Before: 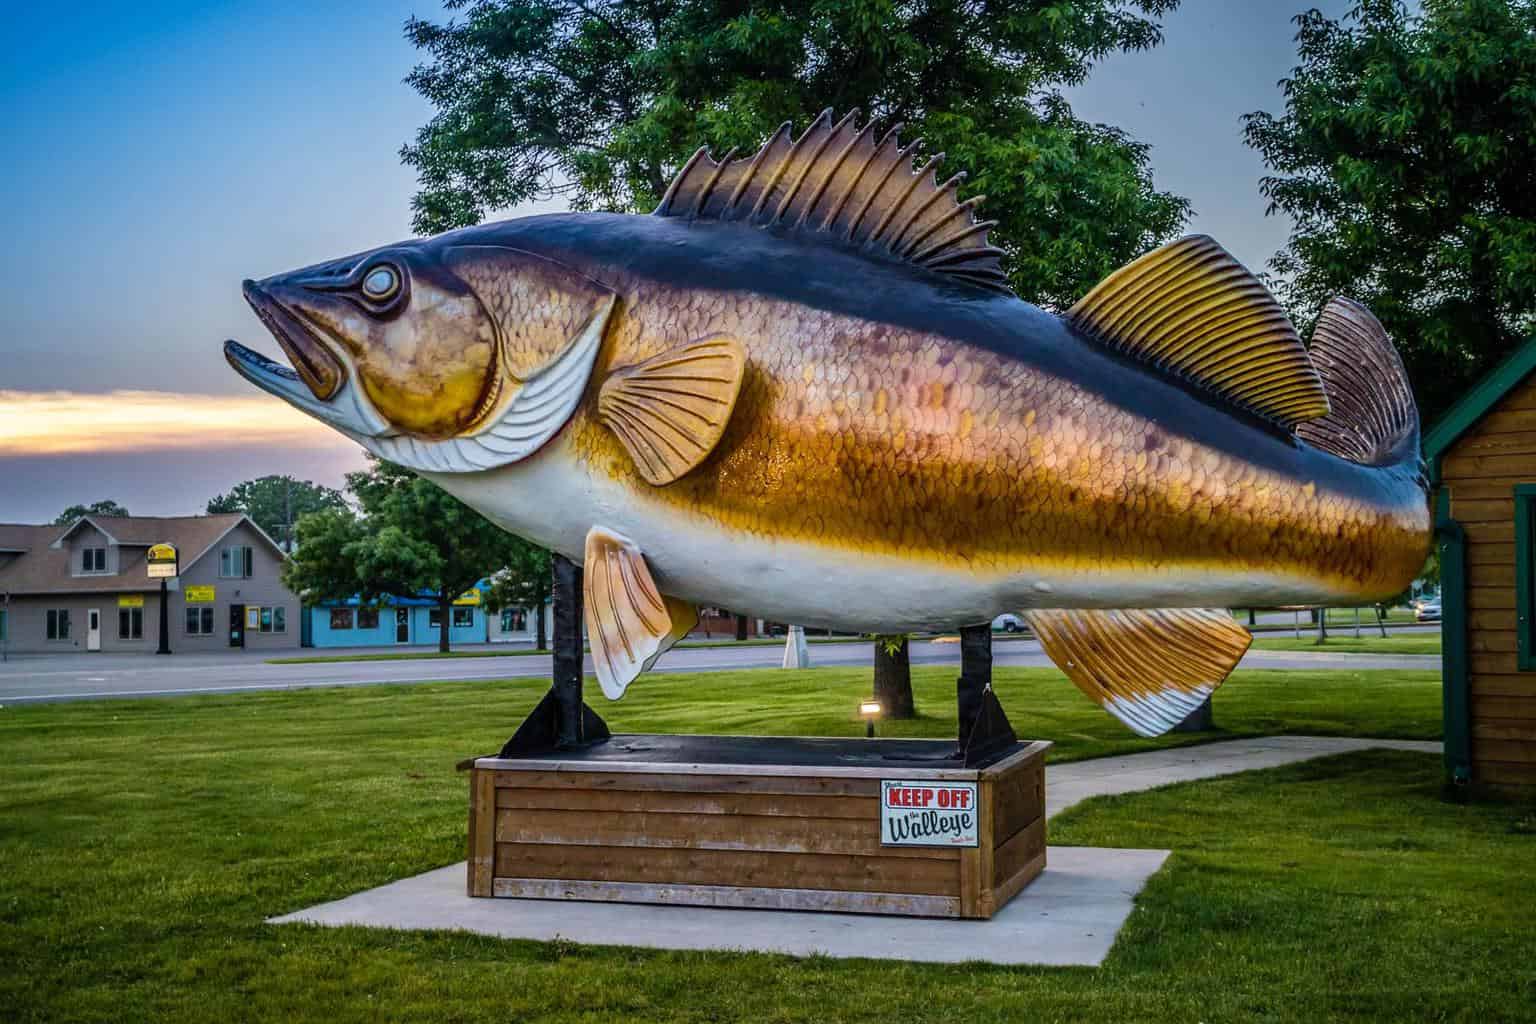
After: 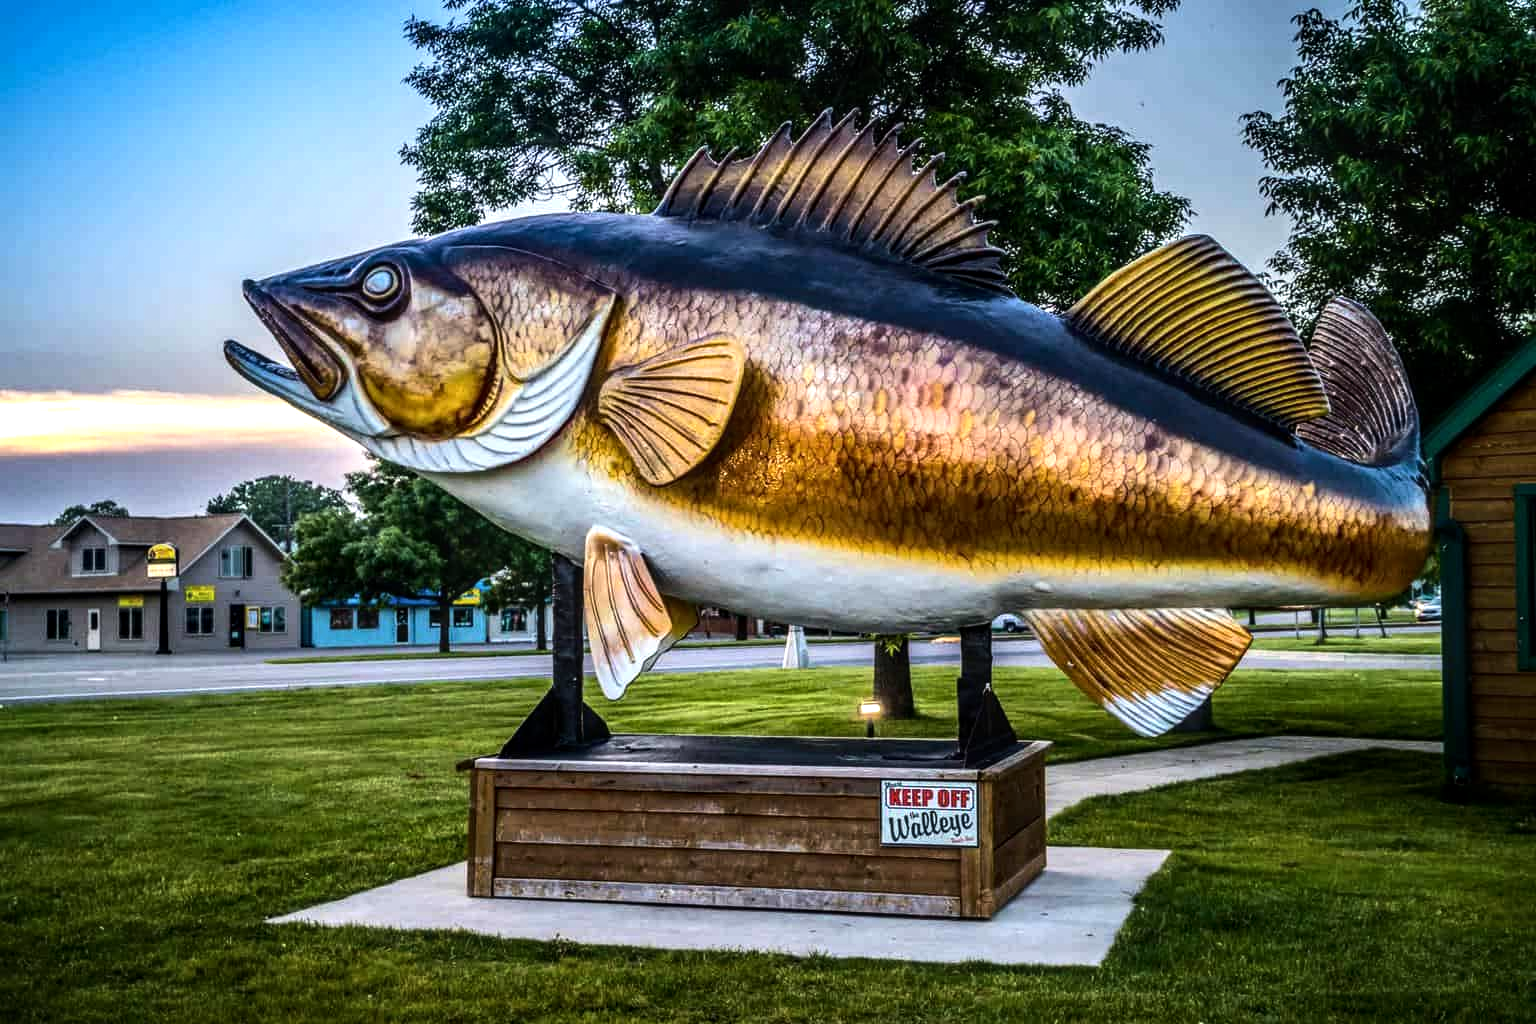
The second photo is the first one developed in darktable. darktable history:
tone equalizer: -8 EV -0.753 EV, -7 EV -0.715 EV, -6 EV -0.632 EV, -5 EV -0.367 EV, -3 EV 0.377 EV, -2 EV 0.6 EV, -1 EV 0.68 EV, +0 EV 0.72 EV, edges refinement/feathering 500, mask exposure compensation -1.57 EV, preserve details no
shadows and highlights: shadows -30.3, highlights 30.12
local contrast: on, module defaults
